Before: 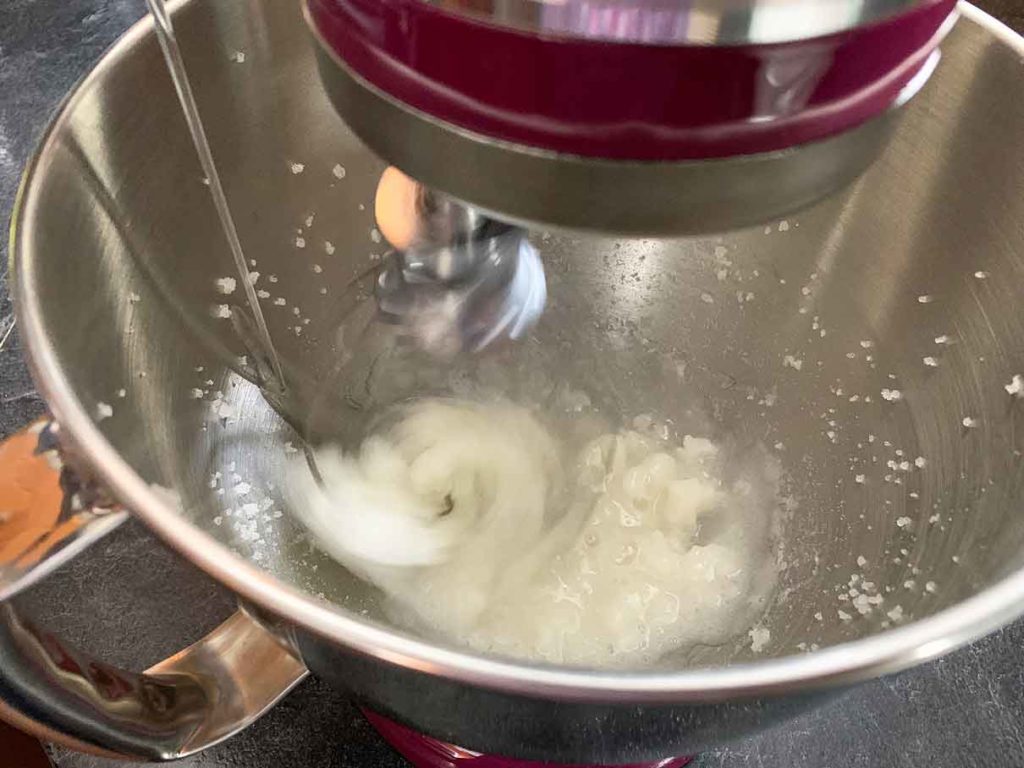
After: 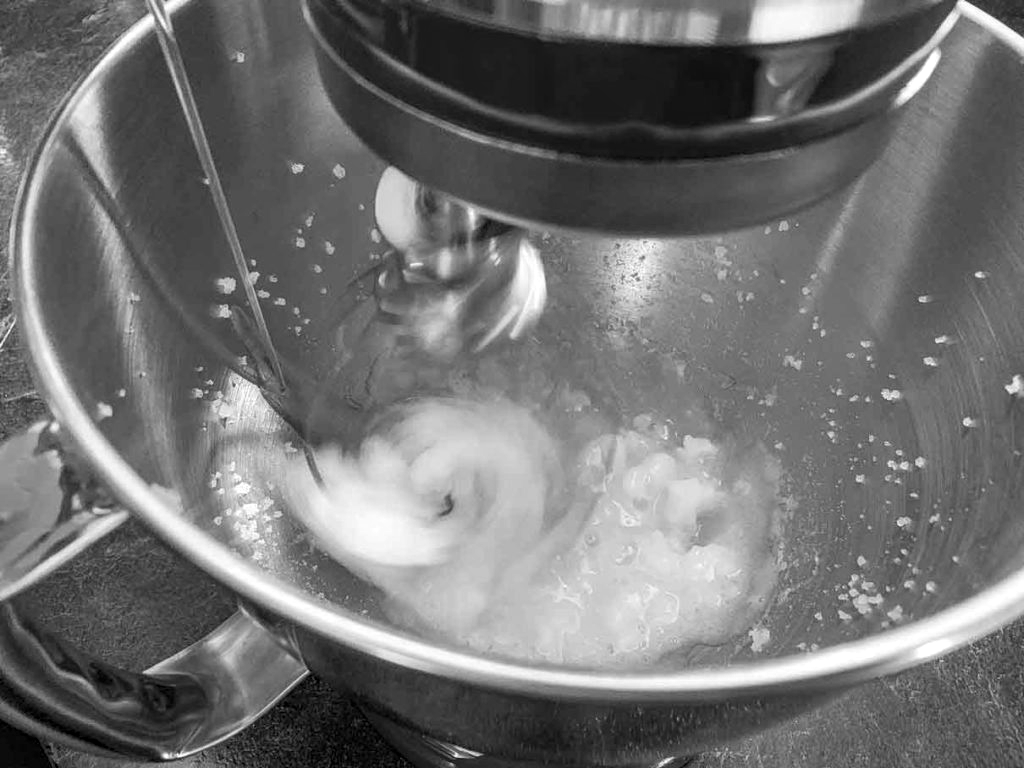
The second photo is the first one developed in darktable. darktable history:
color calibration: output gray [0.25, 0.35, 0.4, 0], x 0.383, y 0.372, temperature 3905.17 K
local contrast: on, module defaults
